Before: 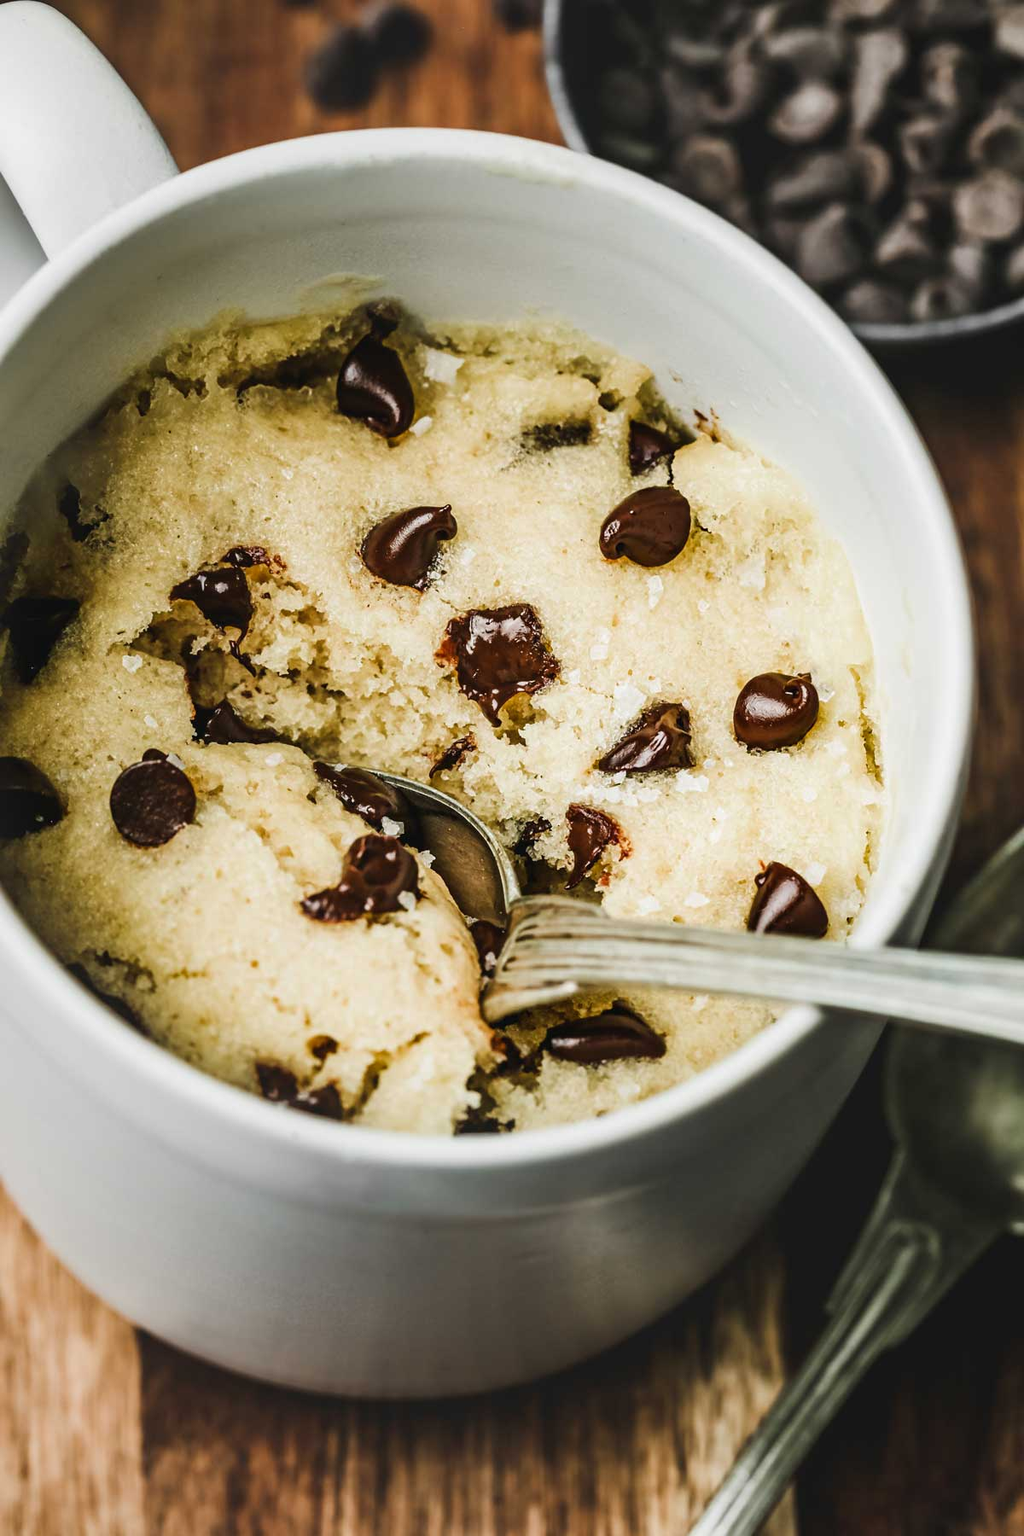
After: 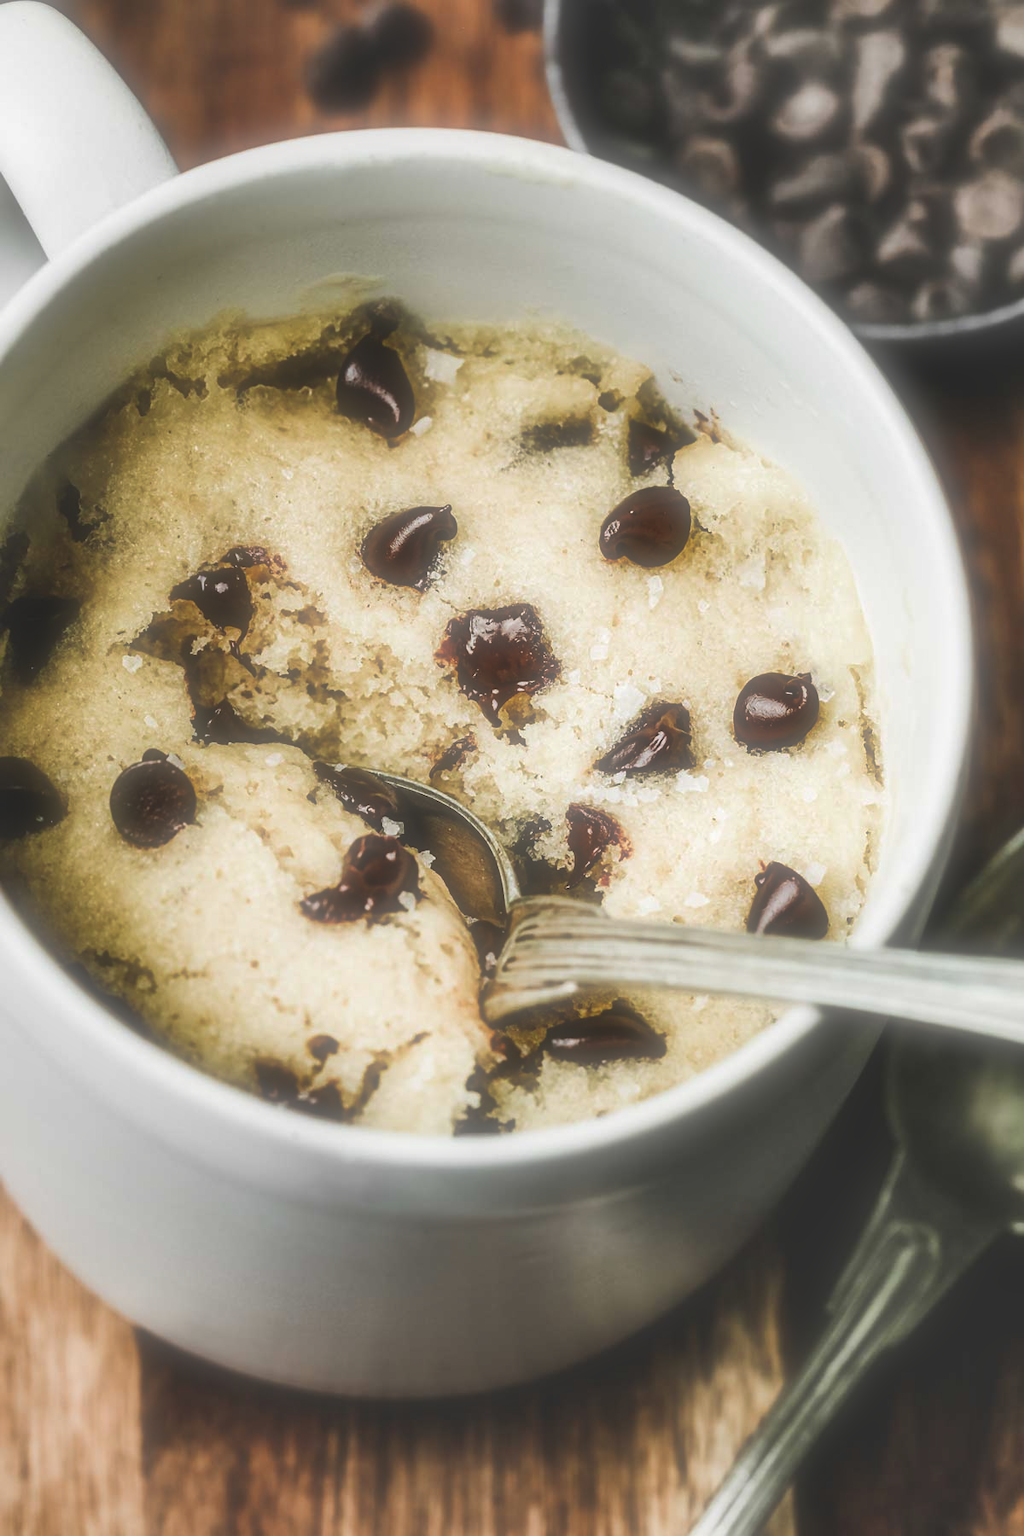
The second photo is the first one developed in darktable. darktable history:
soften: size 60.24%, saturation 65.46%, brightness 0.506 EV, mix 25.7%
exposure: black level correction -0.008, exposure 0.067 EV, compensate highlight preservation false
shadows and highlights: soften with gaussian
